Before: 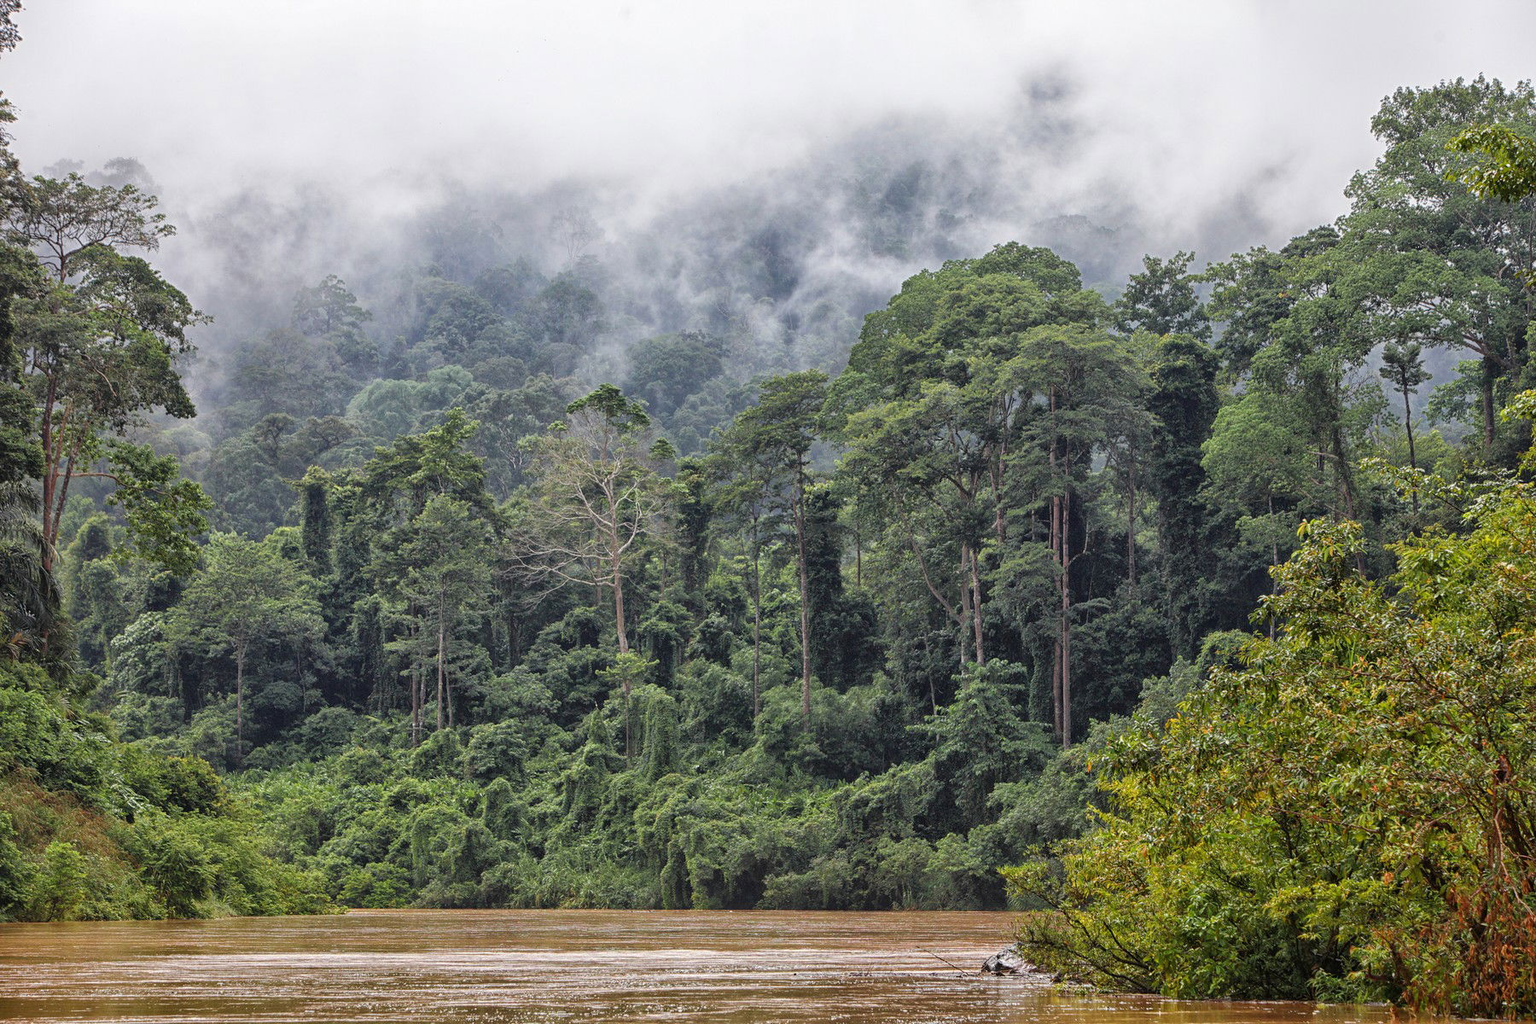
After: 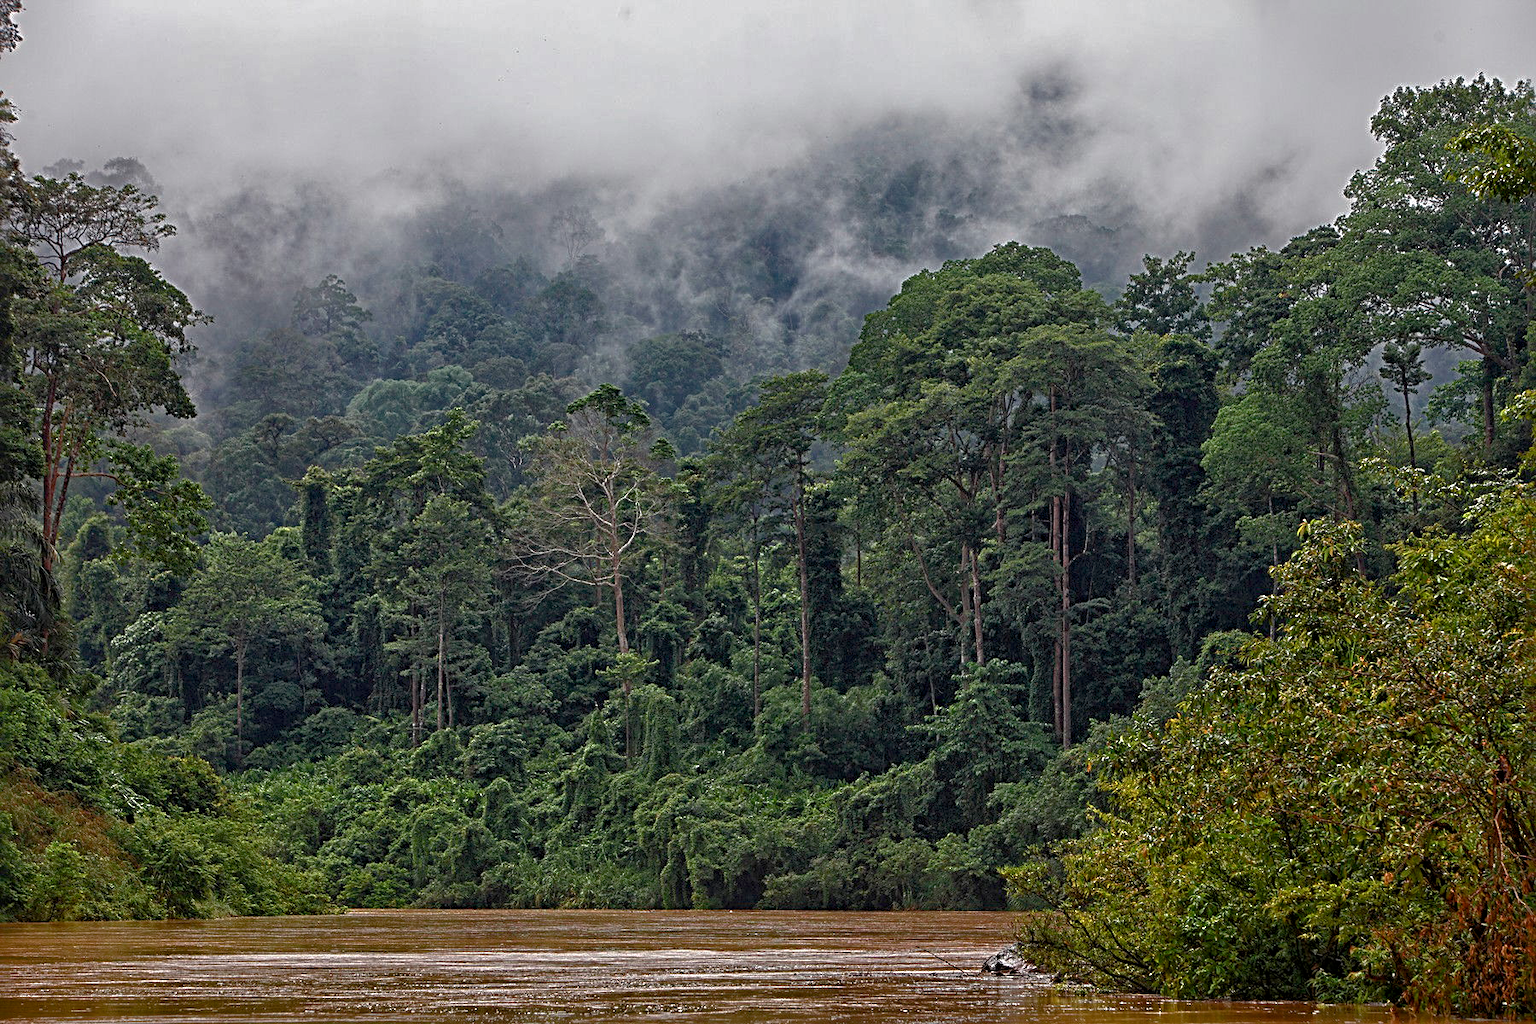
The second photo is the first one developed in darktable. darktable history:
tone curve: curves: ch0 [(0, 0) (0.91, 0.76) (0.997, 0.913)], color space Lab, linked channels, preserve colors none
haze removal: compatibility mode true, adaptive false
color balance rgb: perceptual saturation grading › global saturation 20%, perceptual saturation grading › highlights -25%, perceptual saturation grading › shadows 25%
sharpen: radius 4.883
